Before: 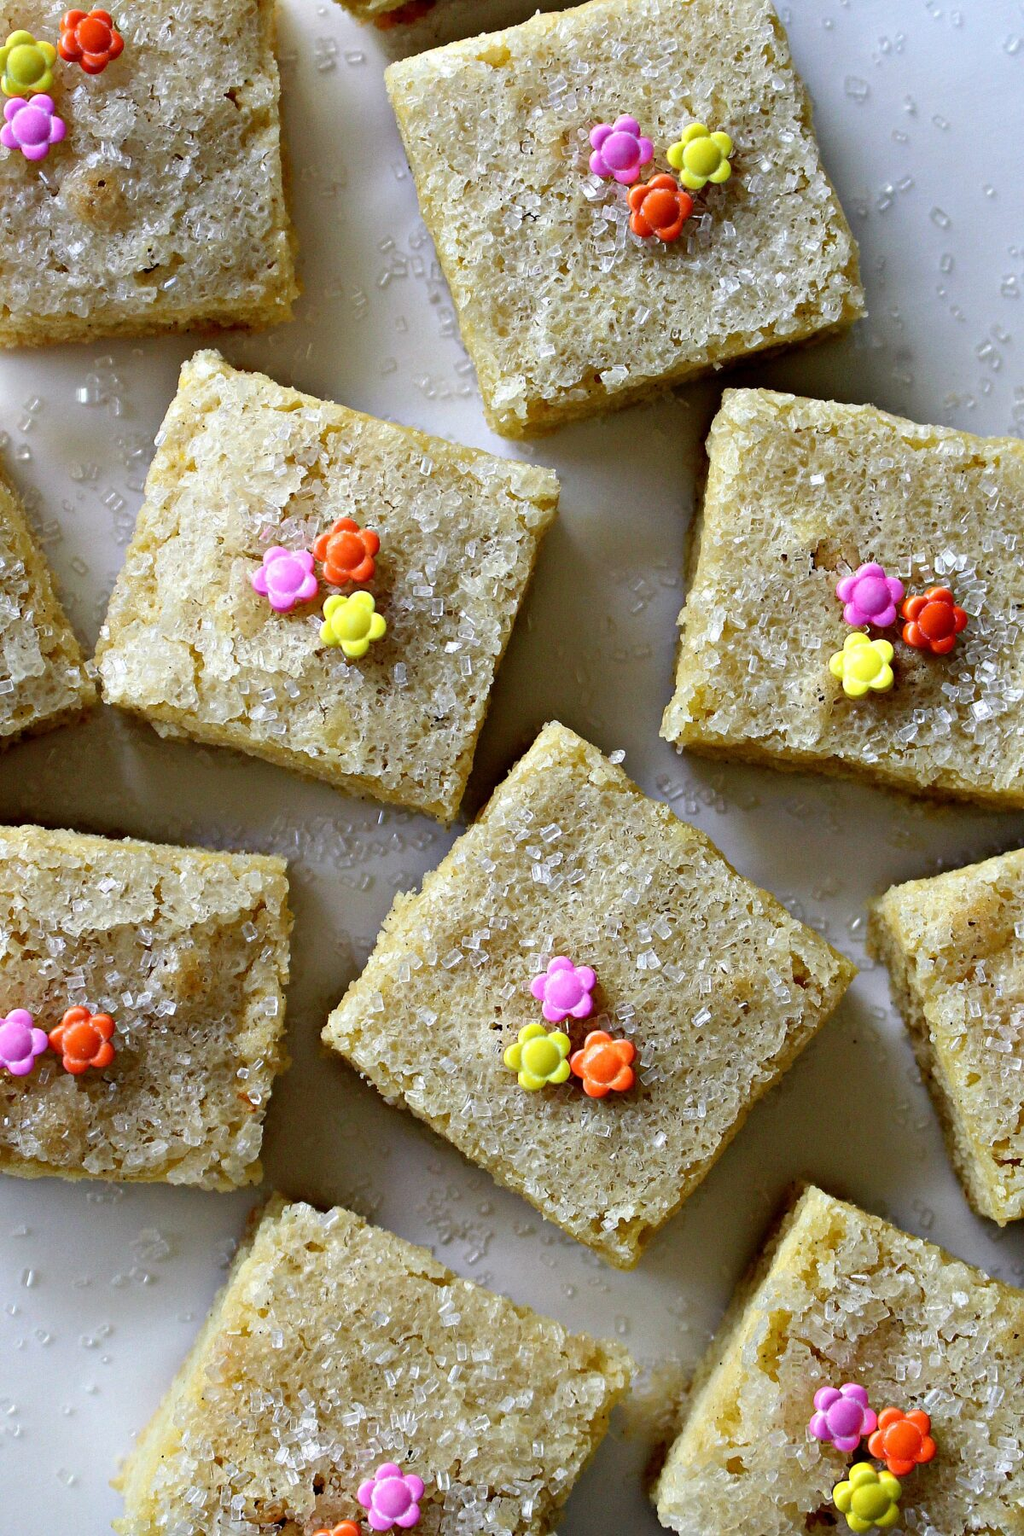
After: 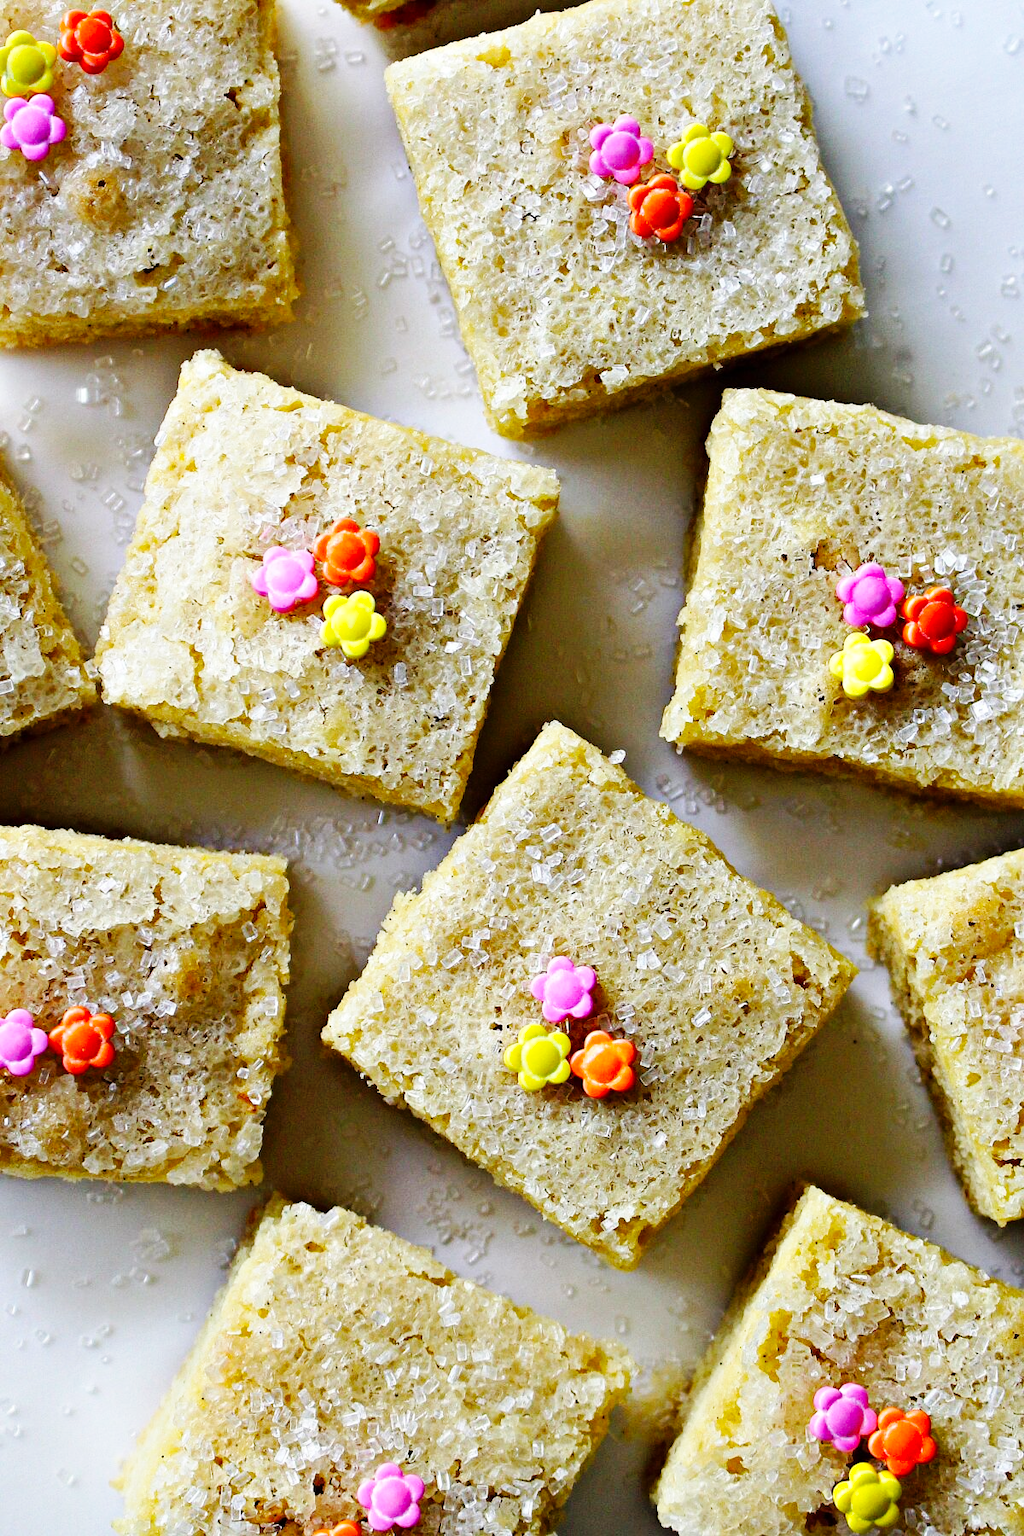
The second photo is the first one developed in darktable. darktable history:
base curve: curves: ch0 [(0, 0) (0.032, 0.025) (0.121, 0.166) (0.206, 0.329) (0.605, 0.79) (1, 1)], preserve colors none
color balance: output saturation 110%
